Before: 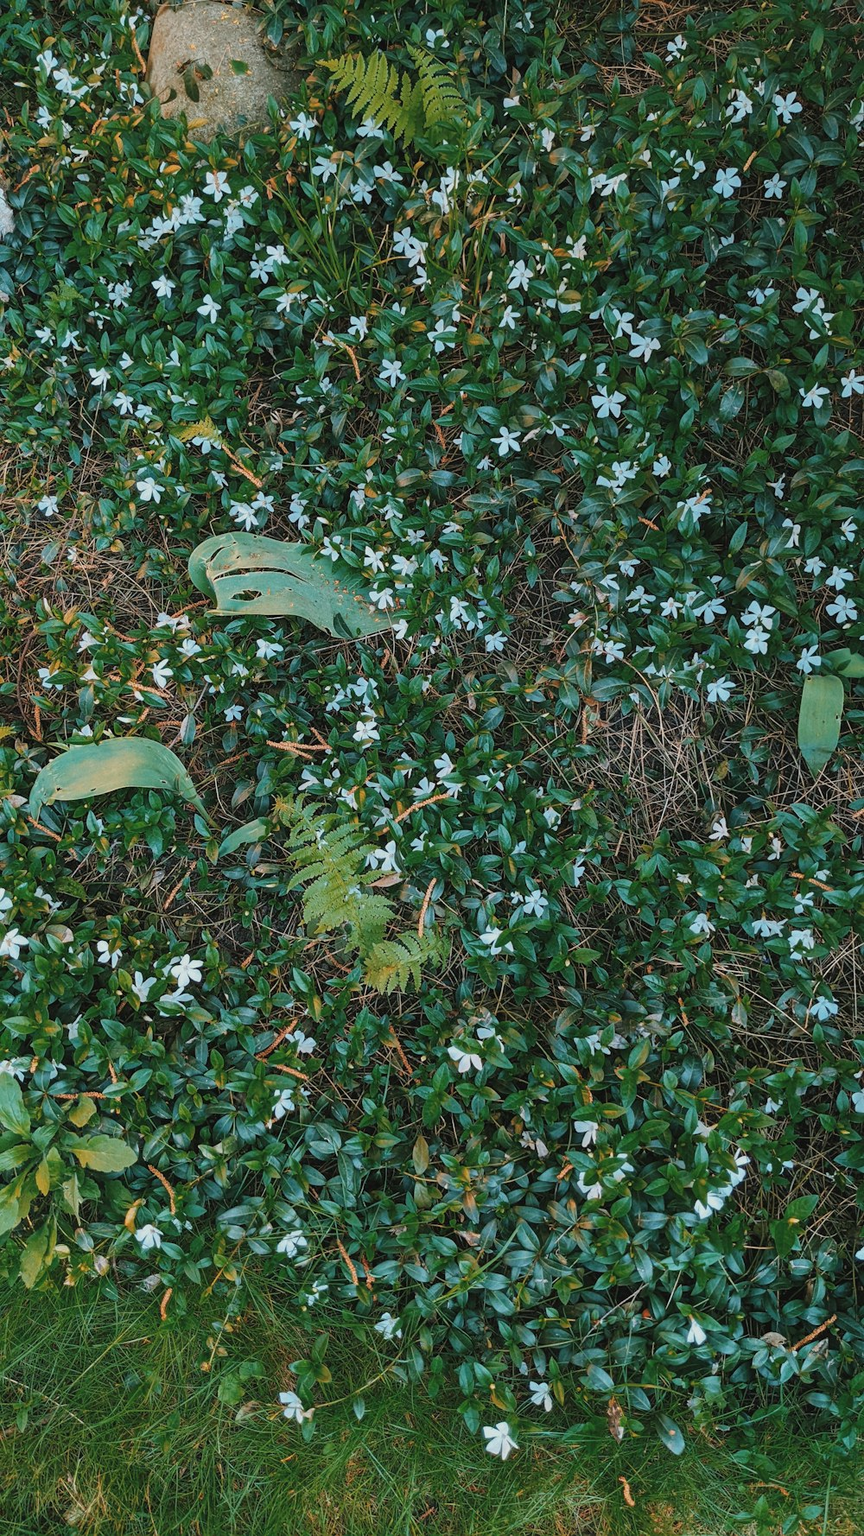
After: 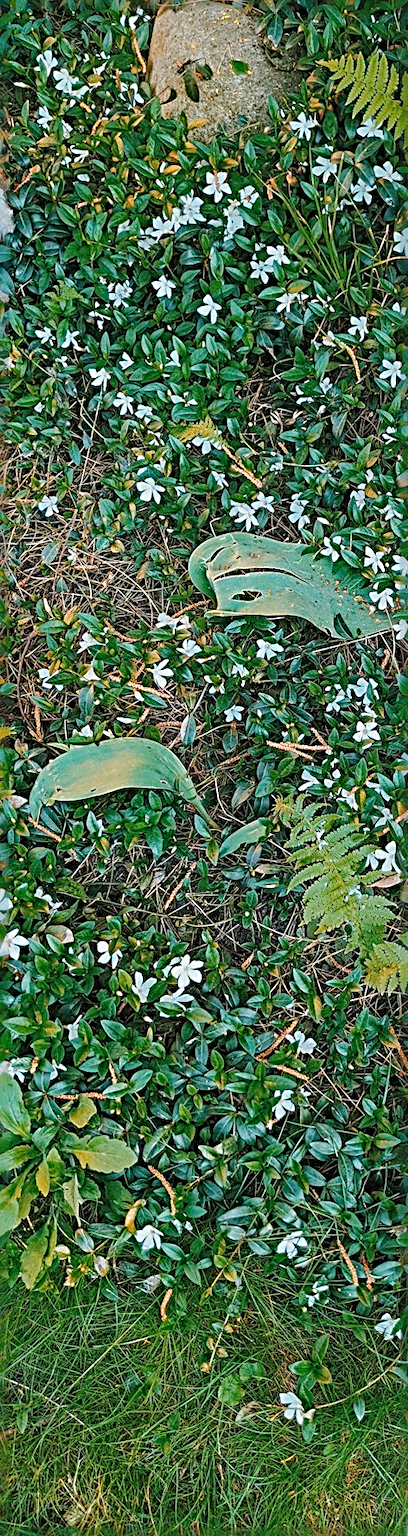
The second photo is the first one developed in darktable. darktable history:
haze removal: compatibility mode true, adaptive false
shadows and highlights: on, module defaults
crop and rotate: left 0.022%, top 0%, right 52.588%
sharpen: radius 3.645, amount 0.936
tone curve: curves: ch0 [(0, 0) (0.004, 0.001) (0.133, 0.112) (0.325, 0.362) (0.832, 0.893) (1, 1)], preserve colors none
